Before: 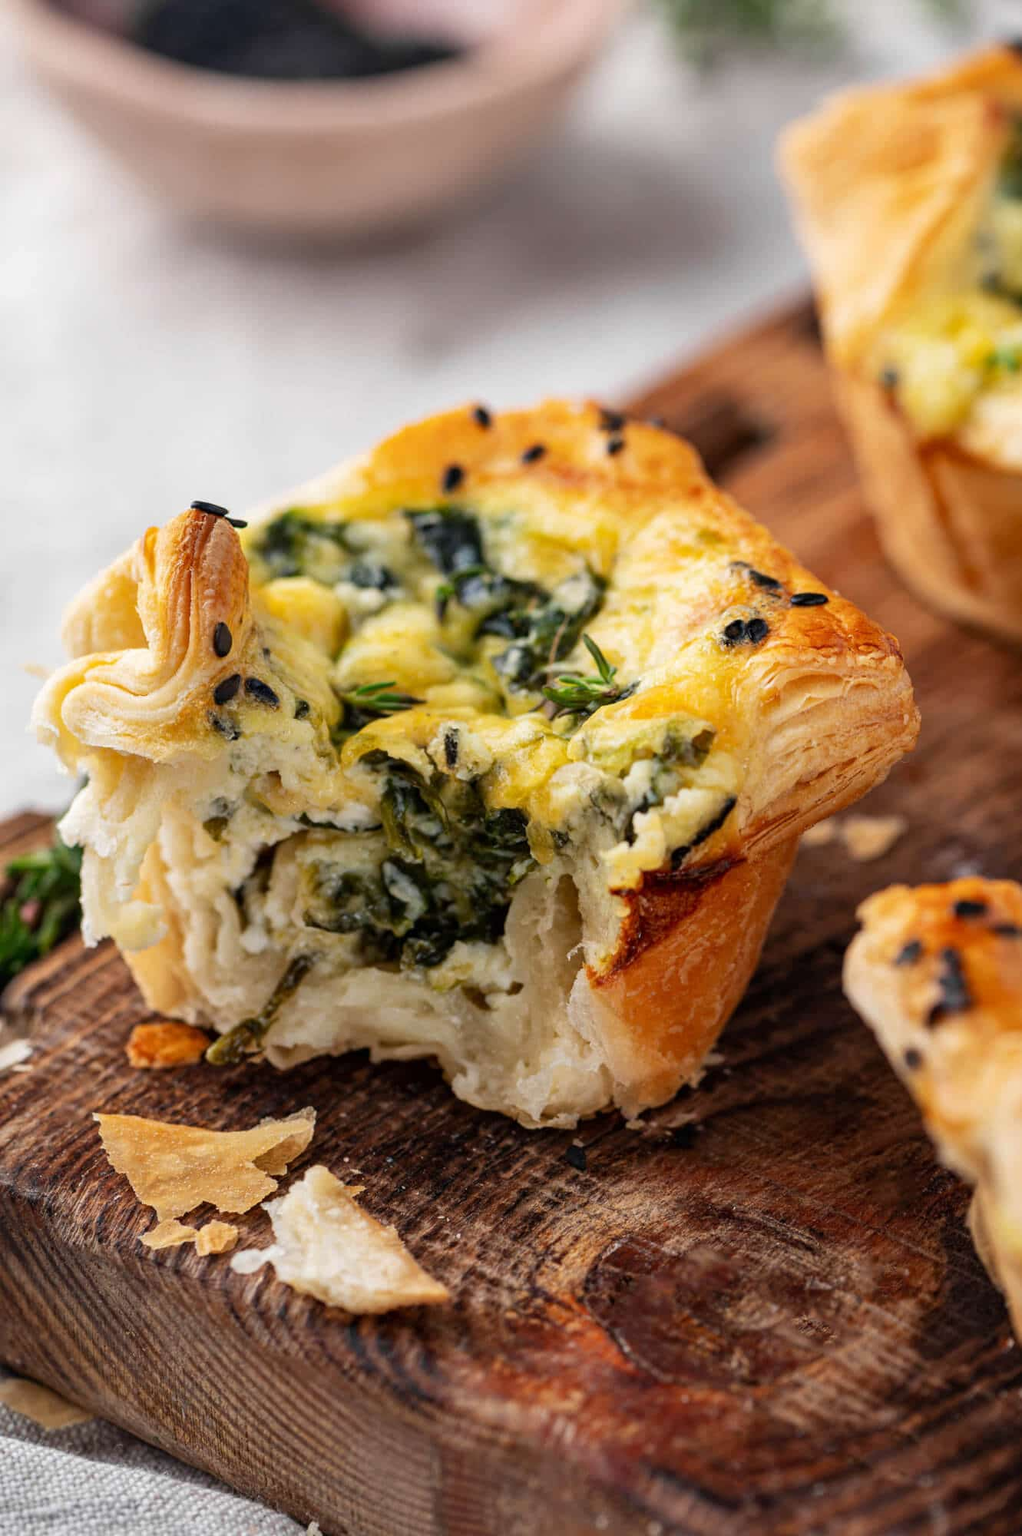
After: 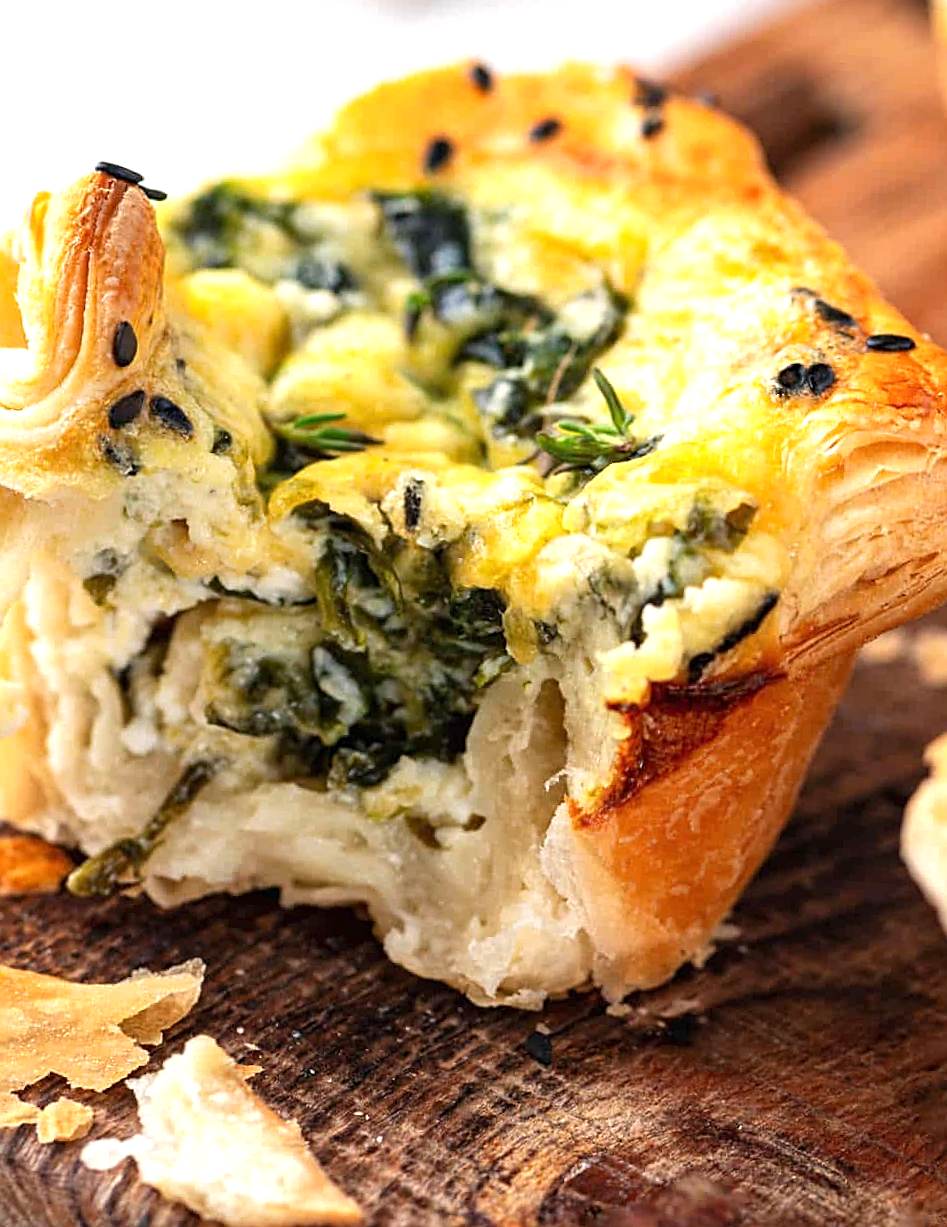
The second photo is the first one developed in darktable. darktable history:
crop and rotate: angle -3.84°, left 9.751%, top 20.581%, right 12.064%, bottom 12.01%
exposure: black level correction 0, exposure 0.7 EV, compensate exposure bias true, compensate highlight preservation false
sharpen: on, module defaults
